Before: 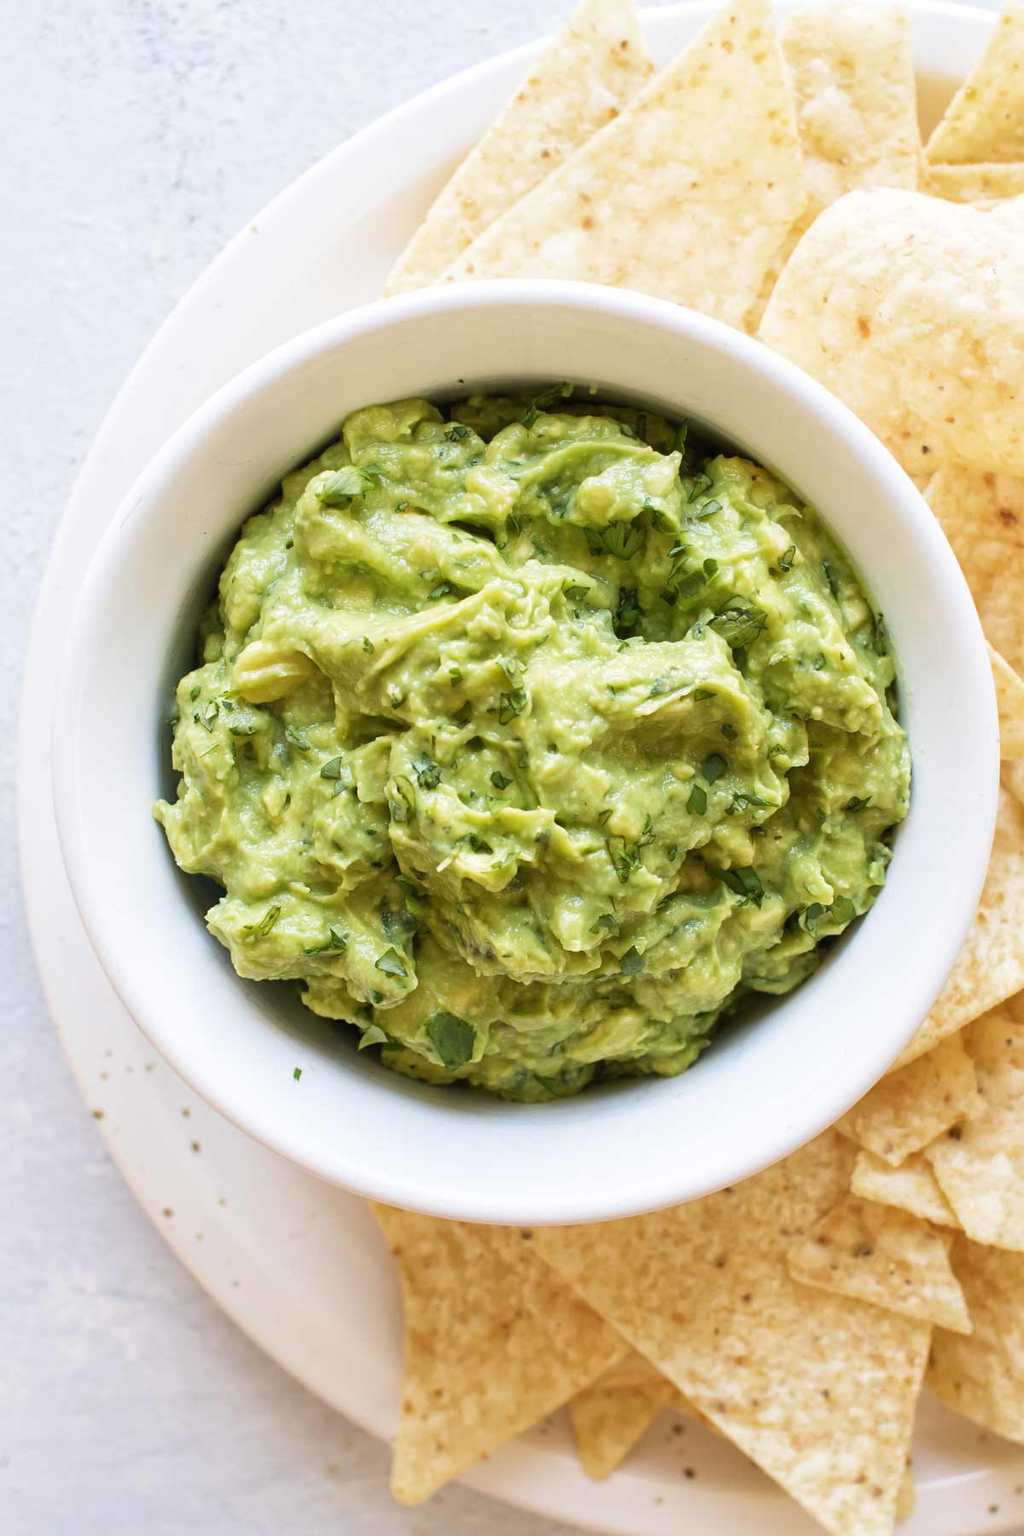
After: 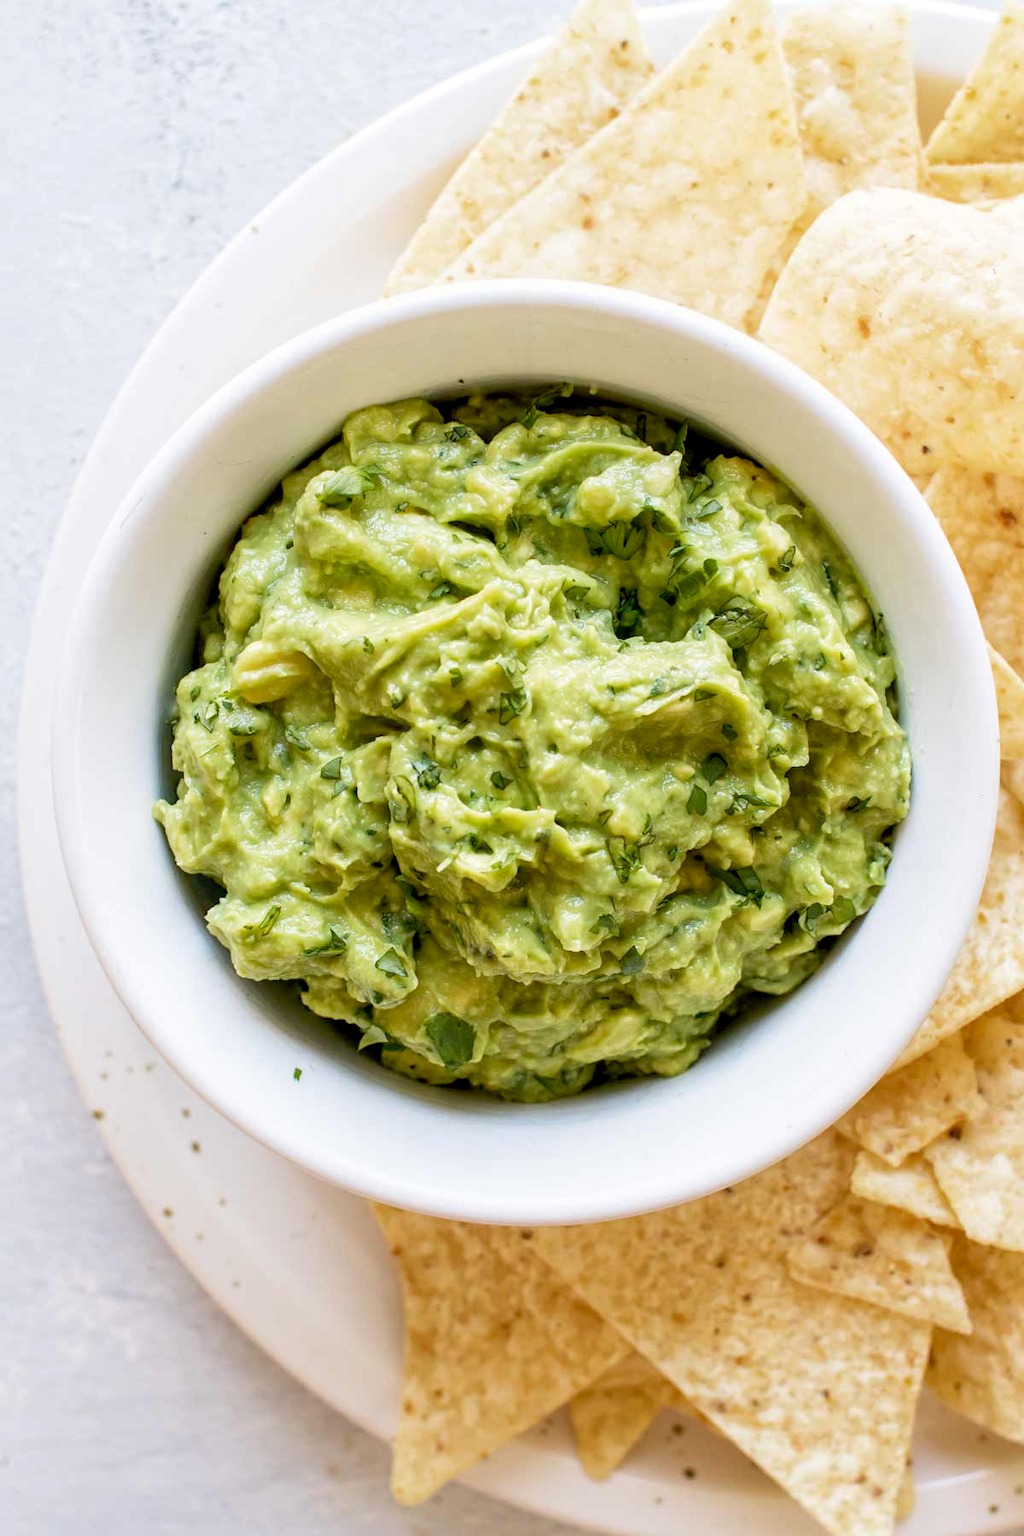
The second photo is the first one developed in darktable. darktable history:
local contrast: detail 110%
exposure: black level correction 0.016, exposure -0.009 EV, compensate highlight preservation false
